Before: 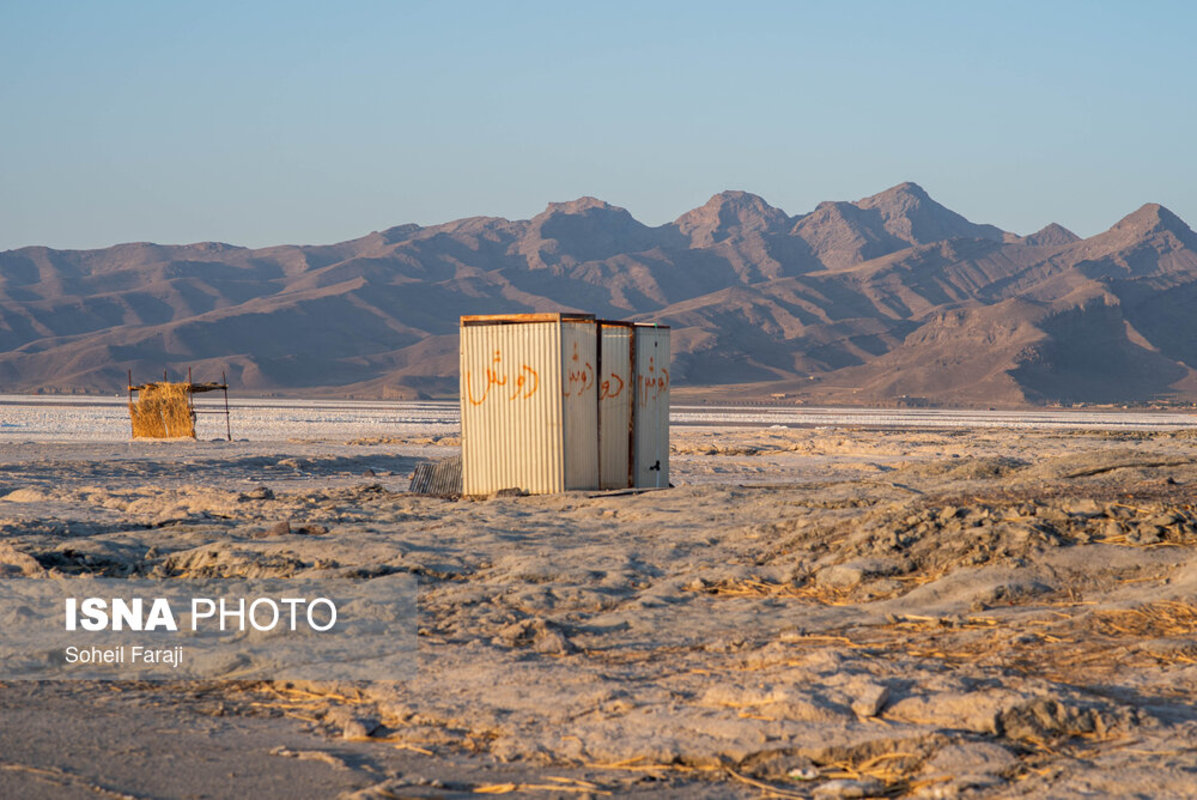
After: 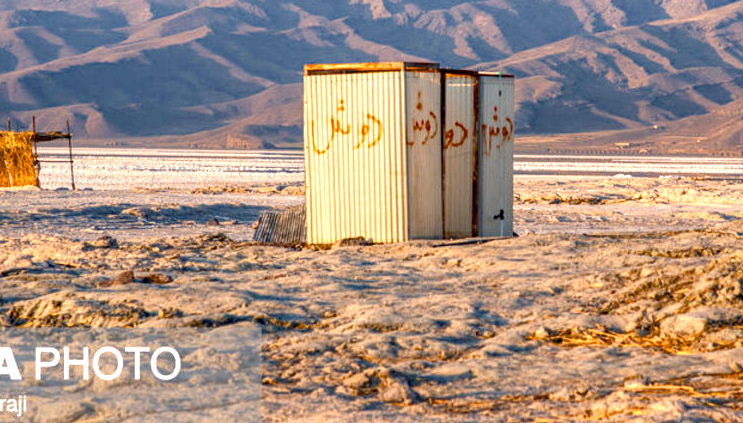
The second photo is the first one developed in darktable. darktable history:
local contrast: detail 130%
color balance rgb: highlights gain › chroma 1.606%, highlights gain › hue 55.65°, perceptual saturation grading › global saturation 20%, perceptual saturation grading › highlights -25.13%, perceptual saturation grading › shadows 49.696%, perceptual brilliance grading › global brilliance 24.347%, global vibrance 10.531%, saturation formula JzAzBz (2021)
crop: left 13.09%, top 31.477%, right 24.756%, bottom 15.525%
exposure: exposure 0.201 EV, compensate highlight preservation false
